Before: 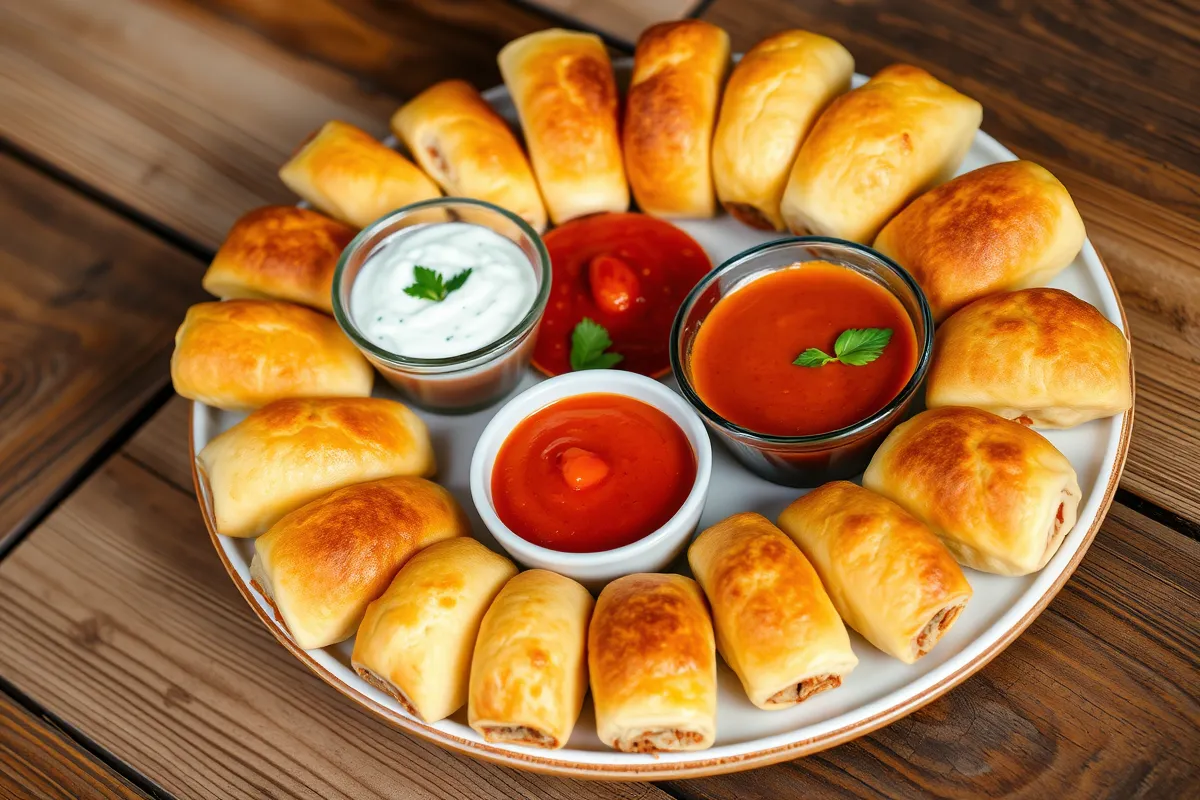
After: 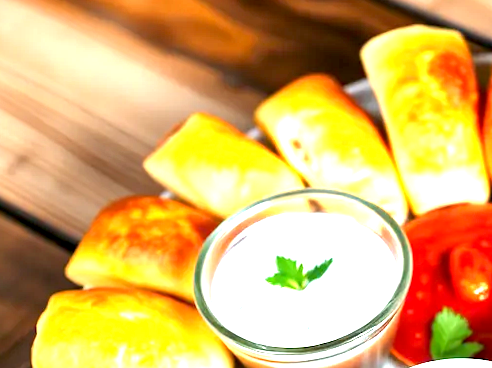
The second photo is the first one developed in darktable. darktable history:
rotate and perspective: rotation 0.226°, lens shift (vertical) -0.042, crop left 0.023, crop right 0.982, crop top 0.006, crop bottom 0.994
crop and rotate: left 10.817%, top 0.062%, right 47.194%, bottom 53.626%
exposure: black level correction 0.001, exposure 2 EV, compensate highlight preservation false
